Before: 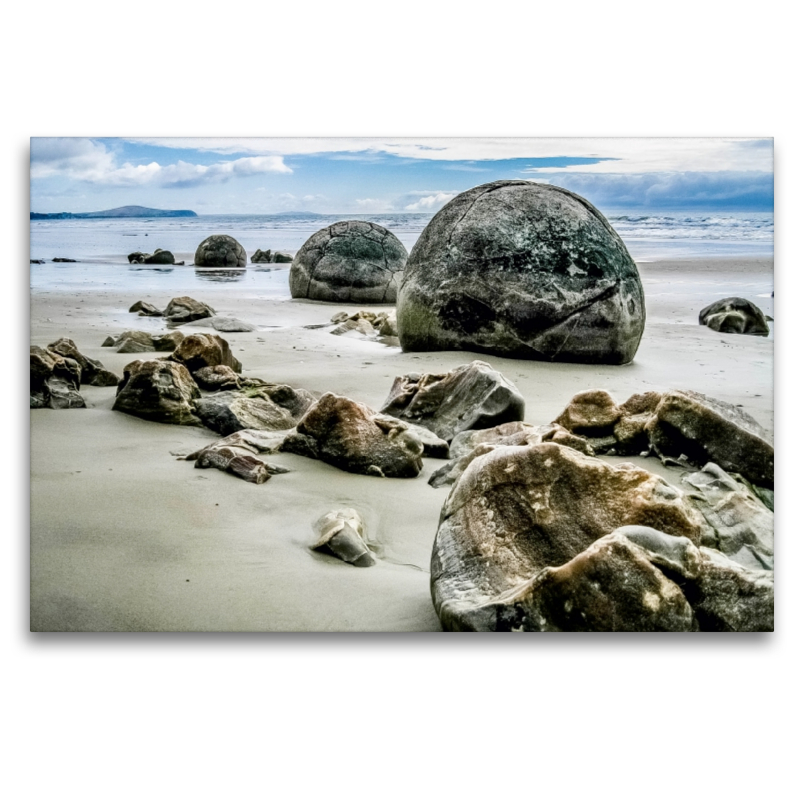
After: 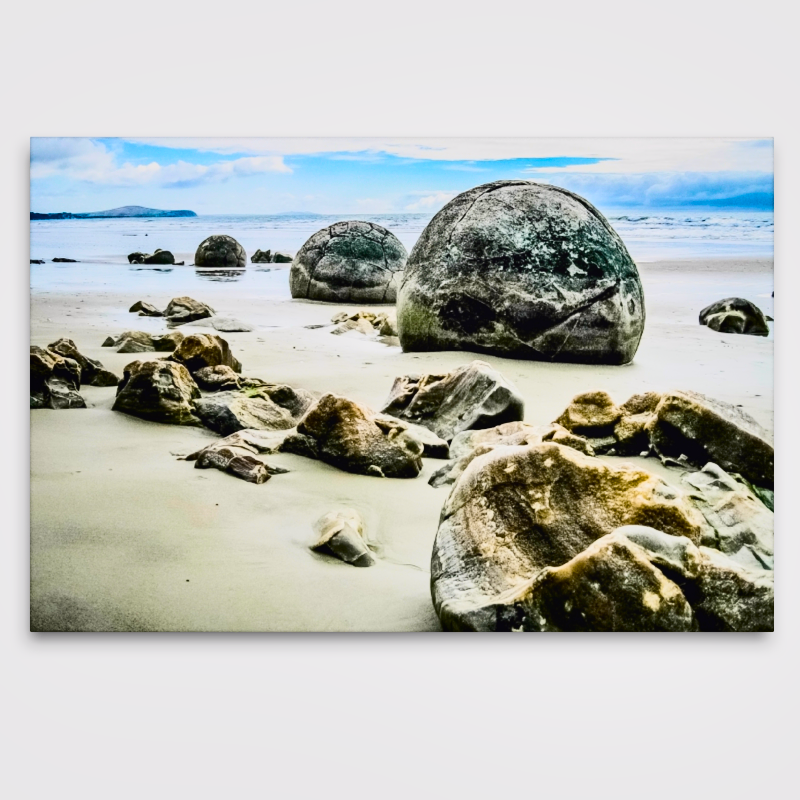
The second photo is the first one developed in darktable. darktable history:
exposure: exposure 0.3 EV, compensate highlight preservation false
tone curve: curves: ch0 [(0, 0.021) (0.104, 0.093) (0.236, 0.234) (0.456, 0.566) (0.647, 0.78) (0.864, 0.9) (1, 0.932)]; ch1 [(0, 0) (0.353, 0.344) (0.43, 0.401) (0.479, 0.476) (0.502, 0.504) (0.544, 0.534) (0.566, 0.566) (0.612, 0.621) (0.657, 0.679) (1, 1)]; ch2 [(0, 0) (0.34, 0.314) (0.434, 0.43) (0.5, 0.498) (0.528, 0.536) (0.56, 0.576) (0.595, 0.638) (0.644, 0.729) (1, 1)], color space Lab, independent channels, preserve colors none
shadows and highlights: soften with gaussian
tone equalizer: on, module defaults
